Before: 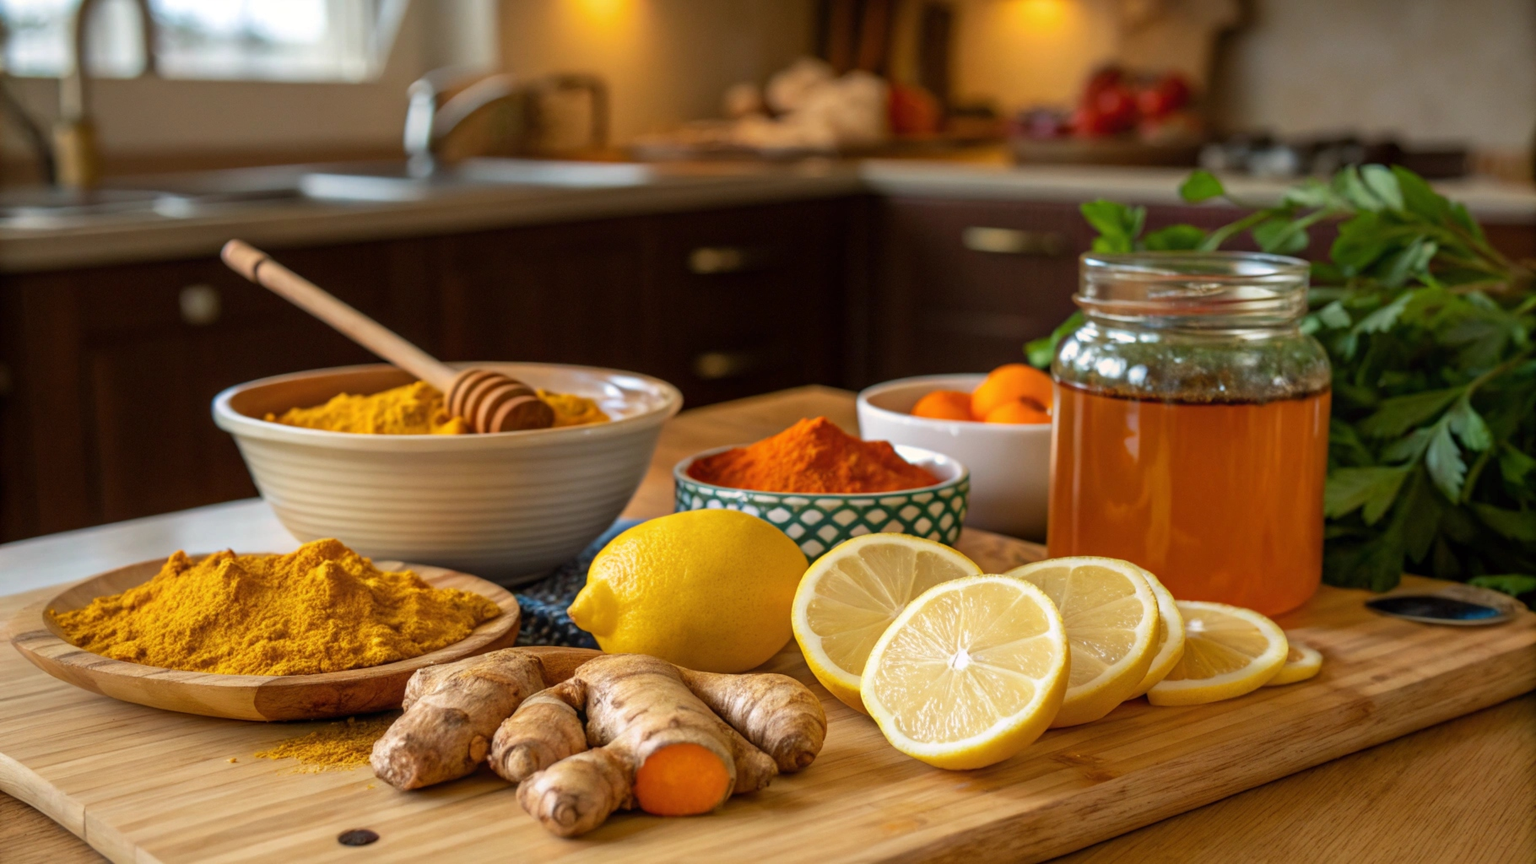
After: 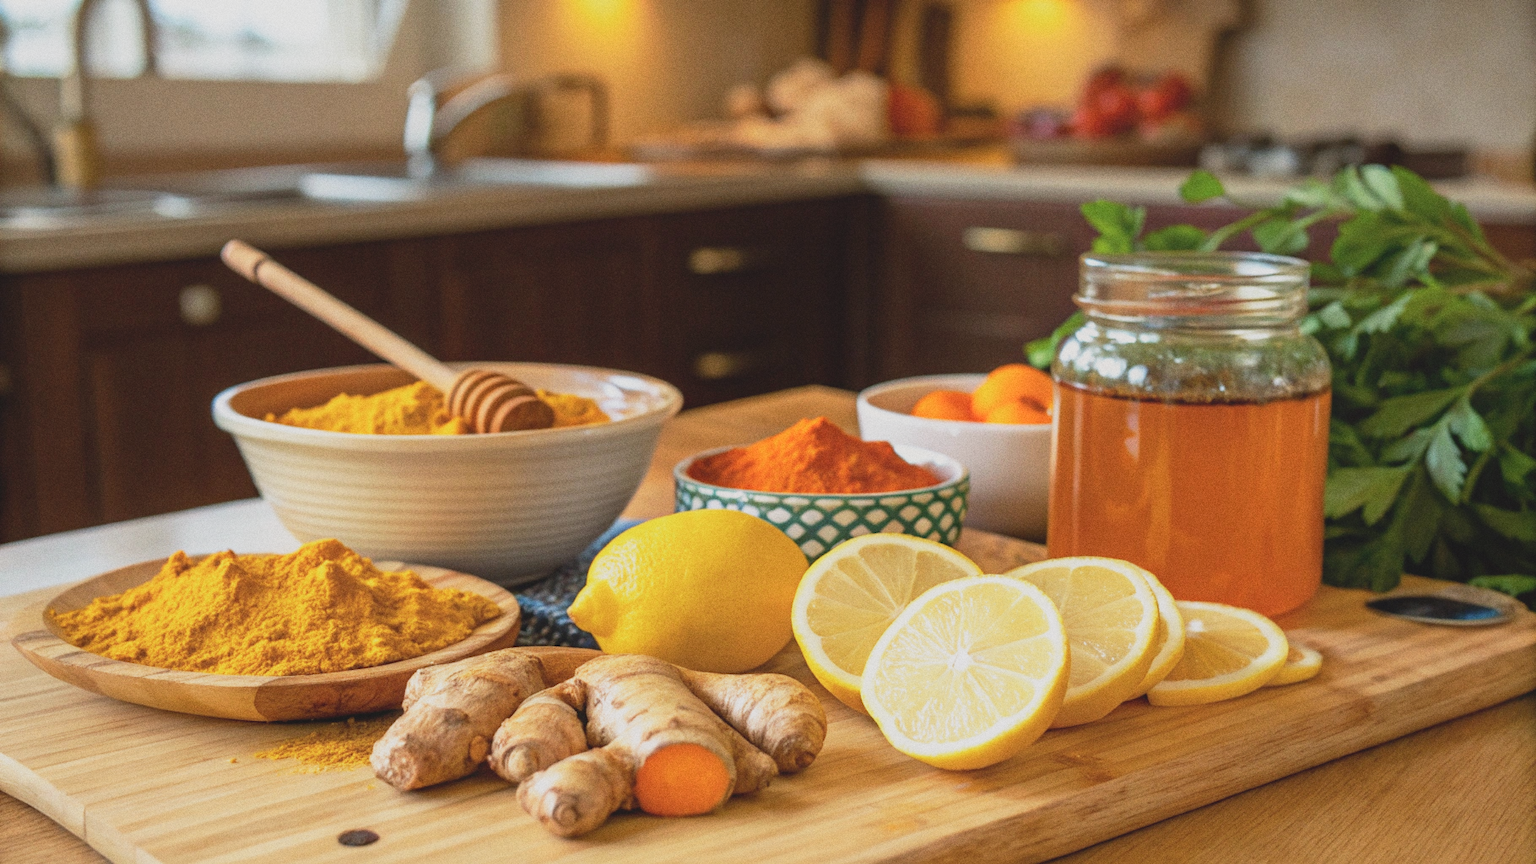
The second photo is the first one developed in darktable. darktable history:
base curve: curves: ch0 [(0, 0) (0.088, 0.125) (0.176, 0.251) (0.354, 0.501) (0.613, 0.749) (1, 0.877)], preserve colors none
grain: coarseness 0.47 ISO
contrast brightness saturation: contrast -0.15, brightness 0.05, saturation -0.12
